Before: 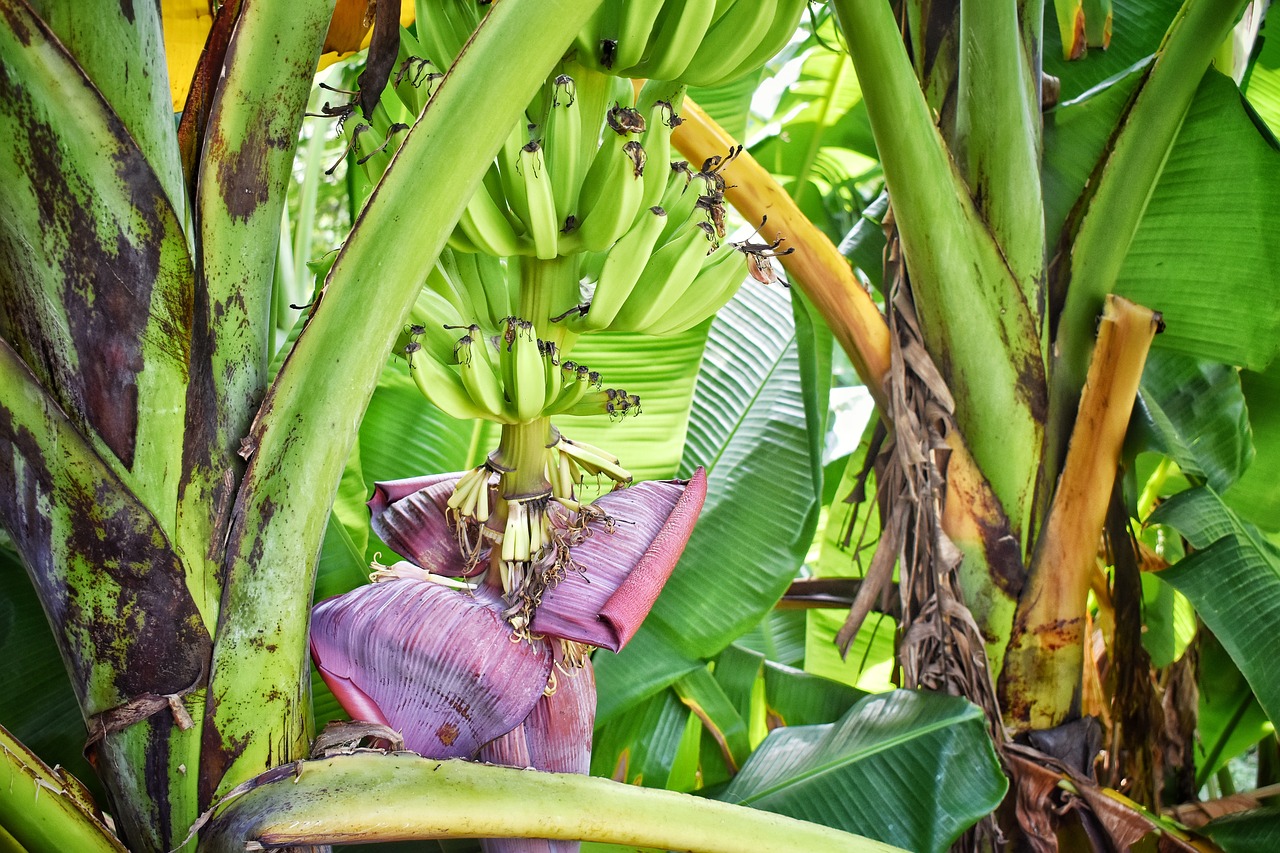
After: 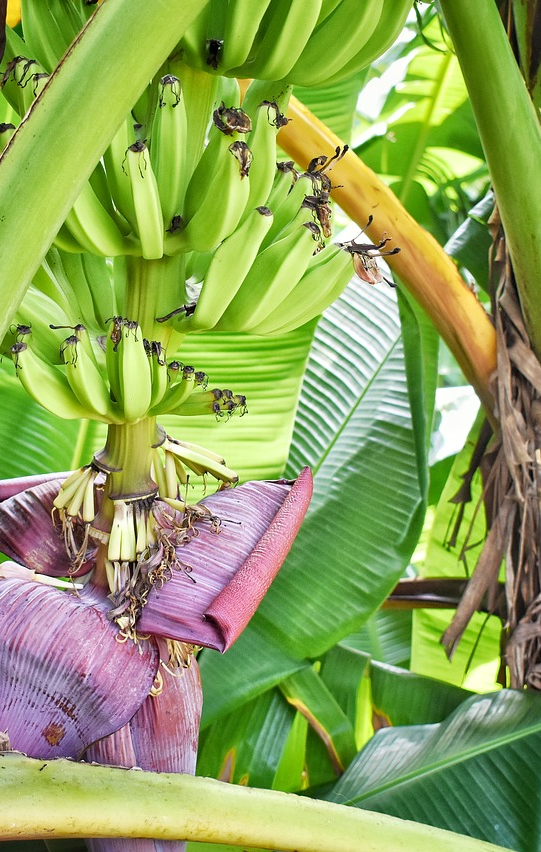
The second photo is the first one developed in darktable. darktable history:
crop: left 30.817%, right 26.878%
